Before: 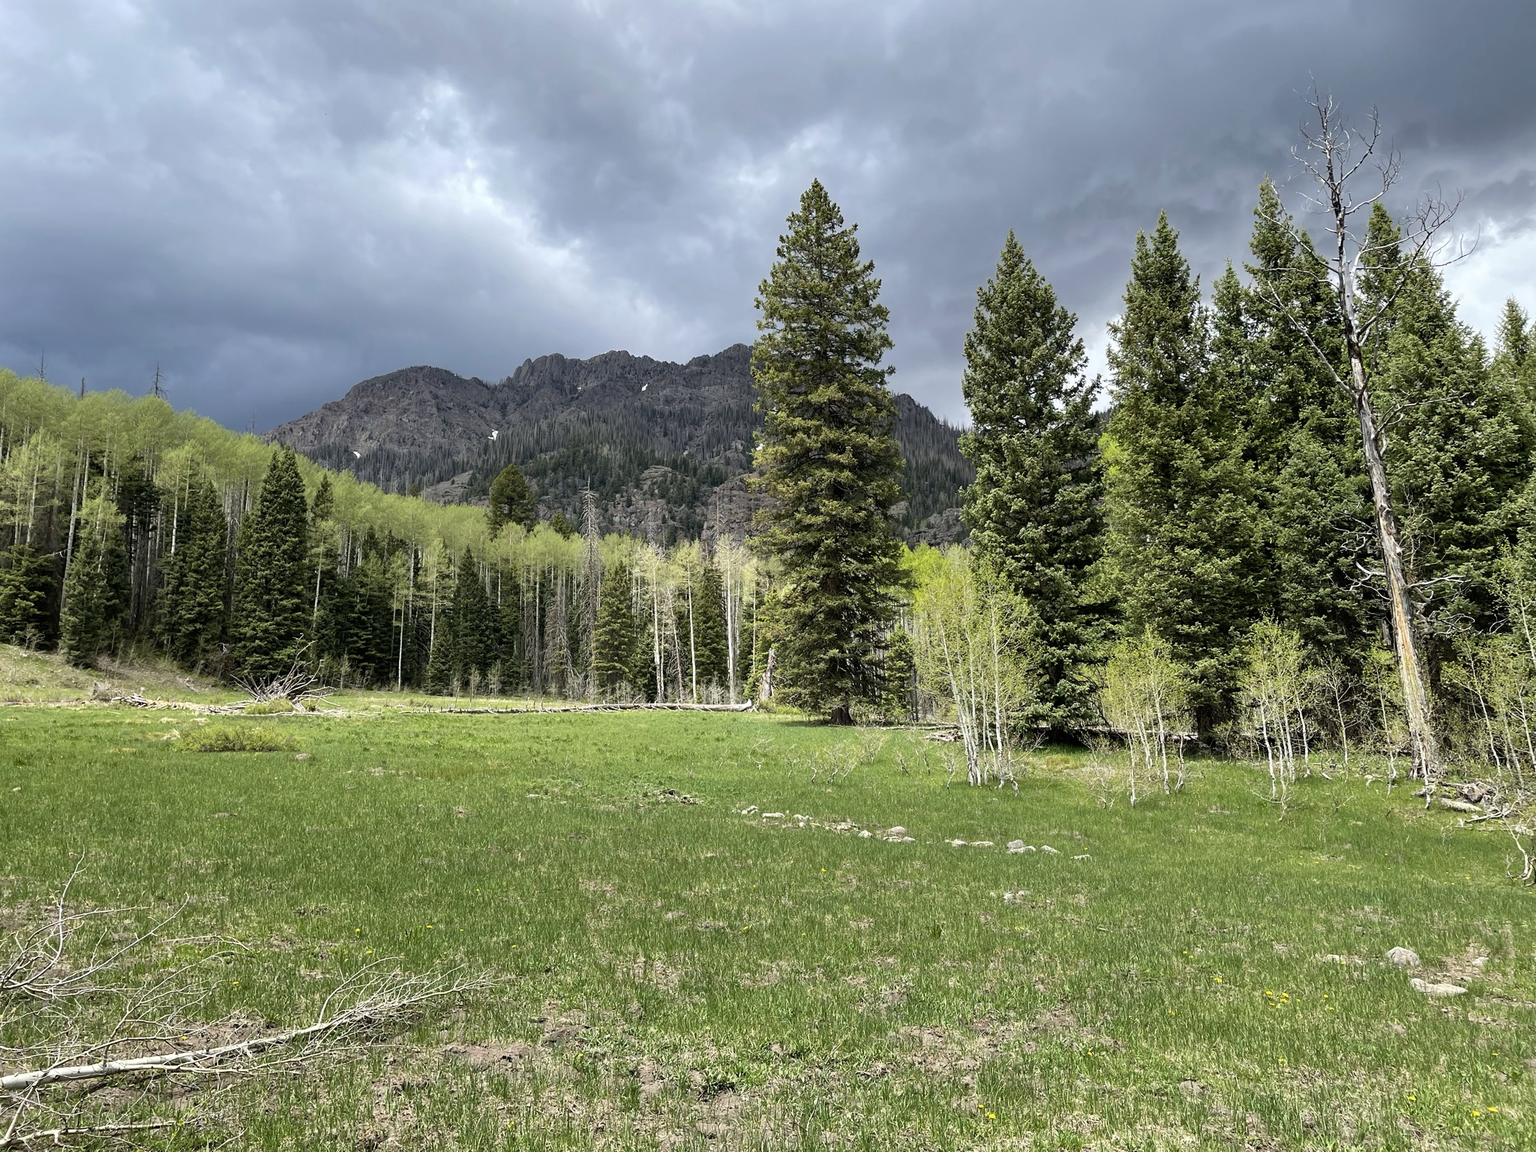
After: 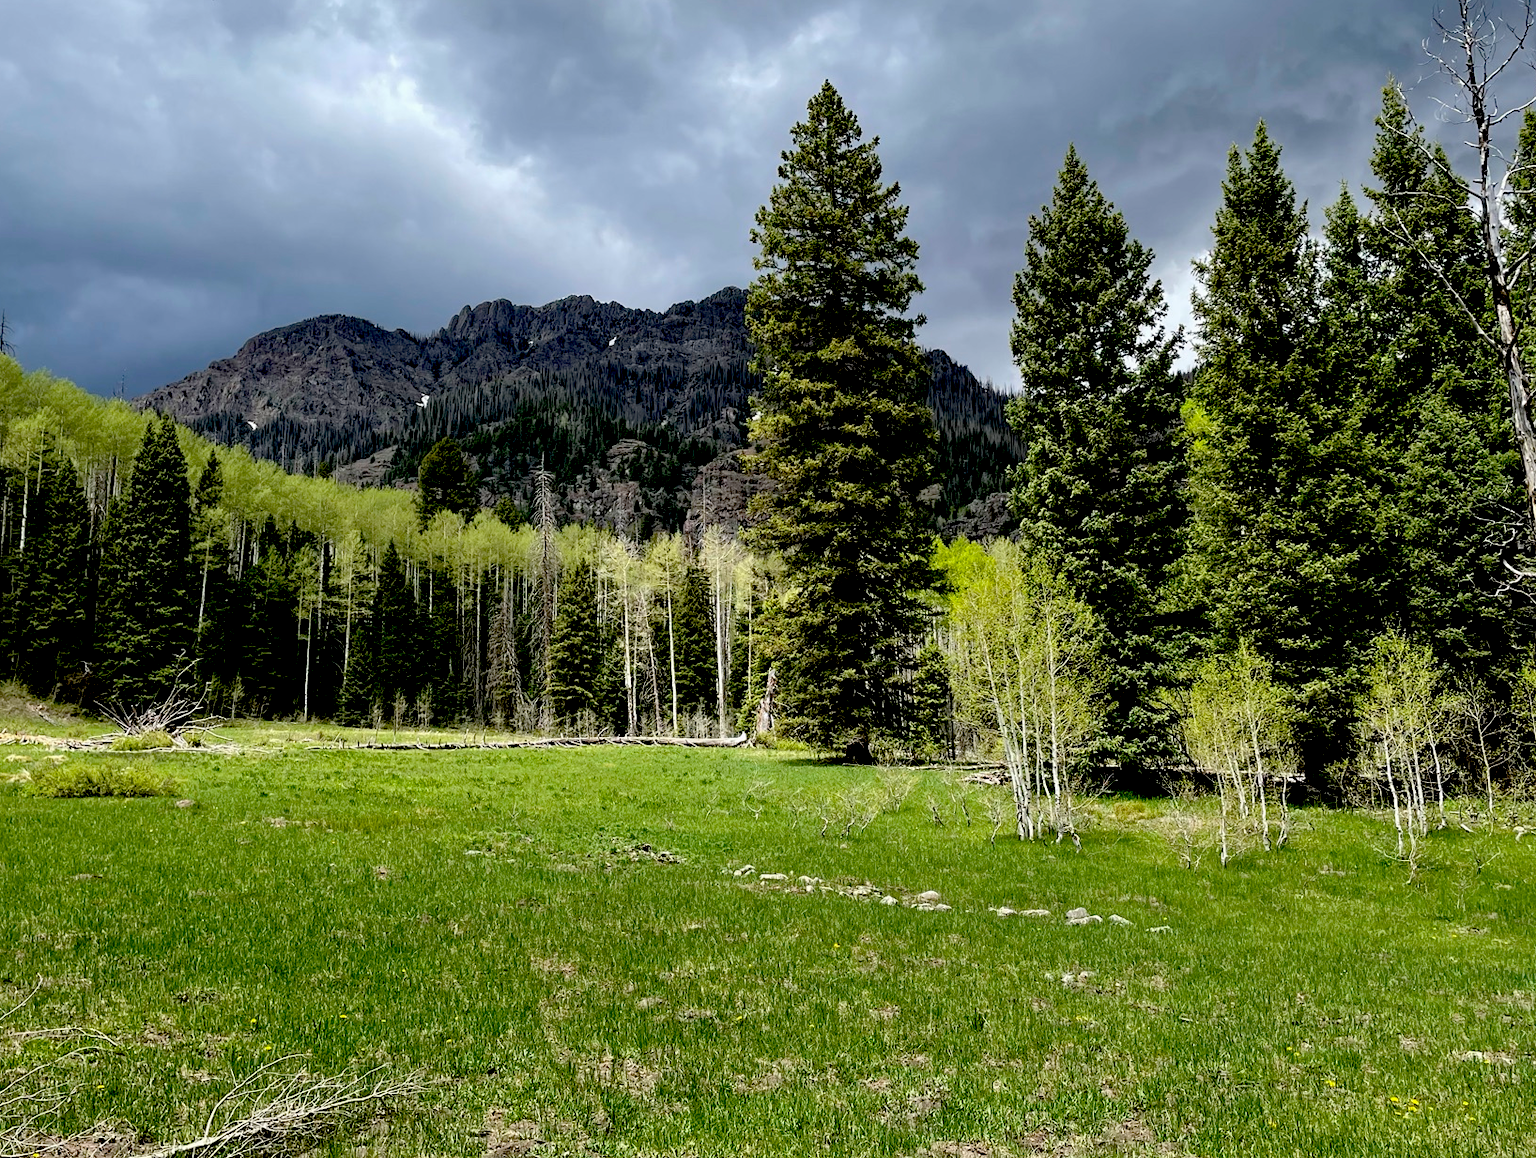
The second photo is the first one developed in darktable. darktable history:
crop and rotate: left 10.134%, top 9.994%, right 9.965%, bottom 9.629%
exposure: black level correction 0.056, exposure -0.035 EV, compensate highlight preservation false
